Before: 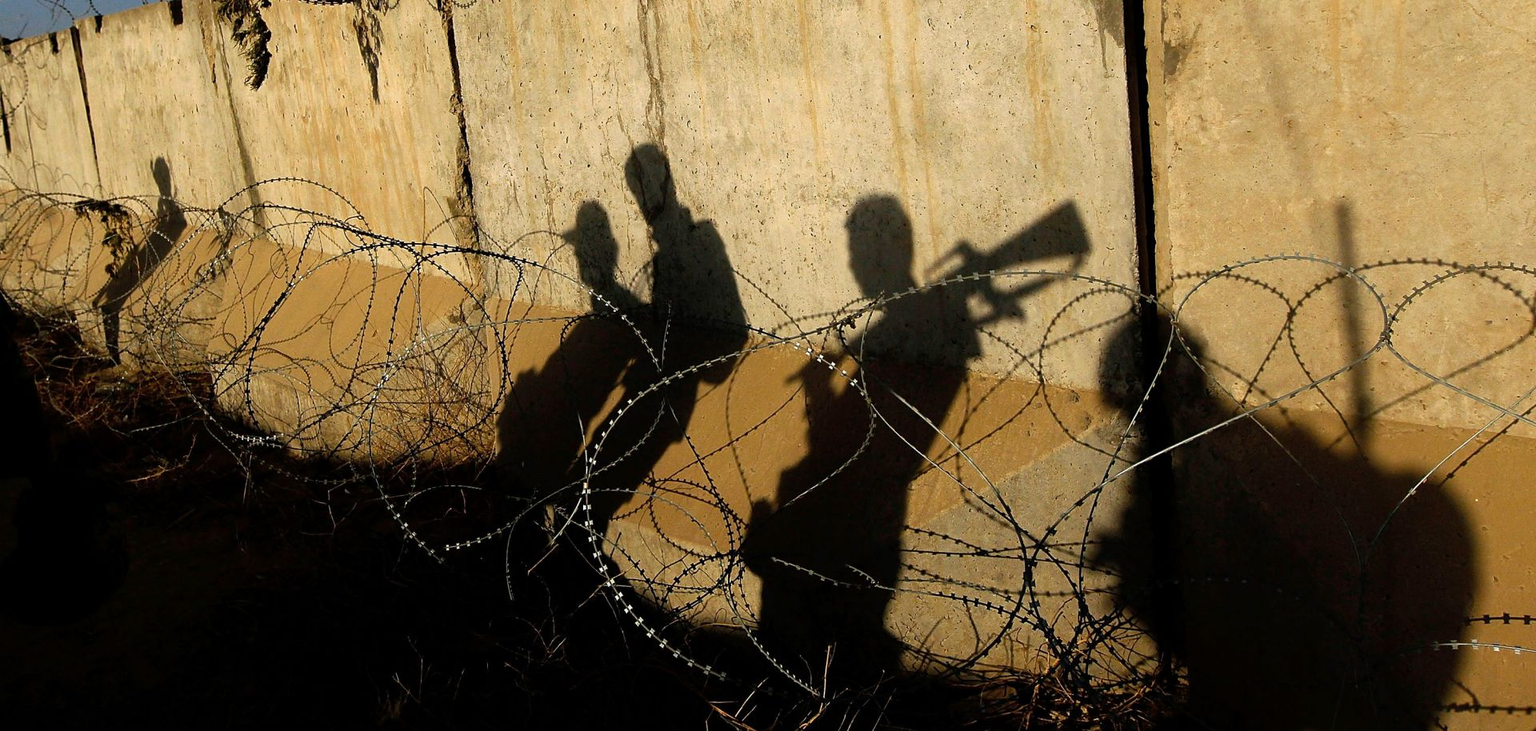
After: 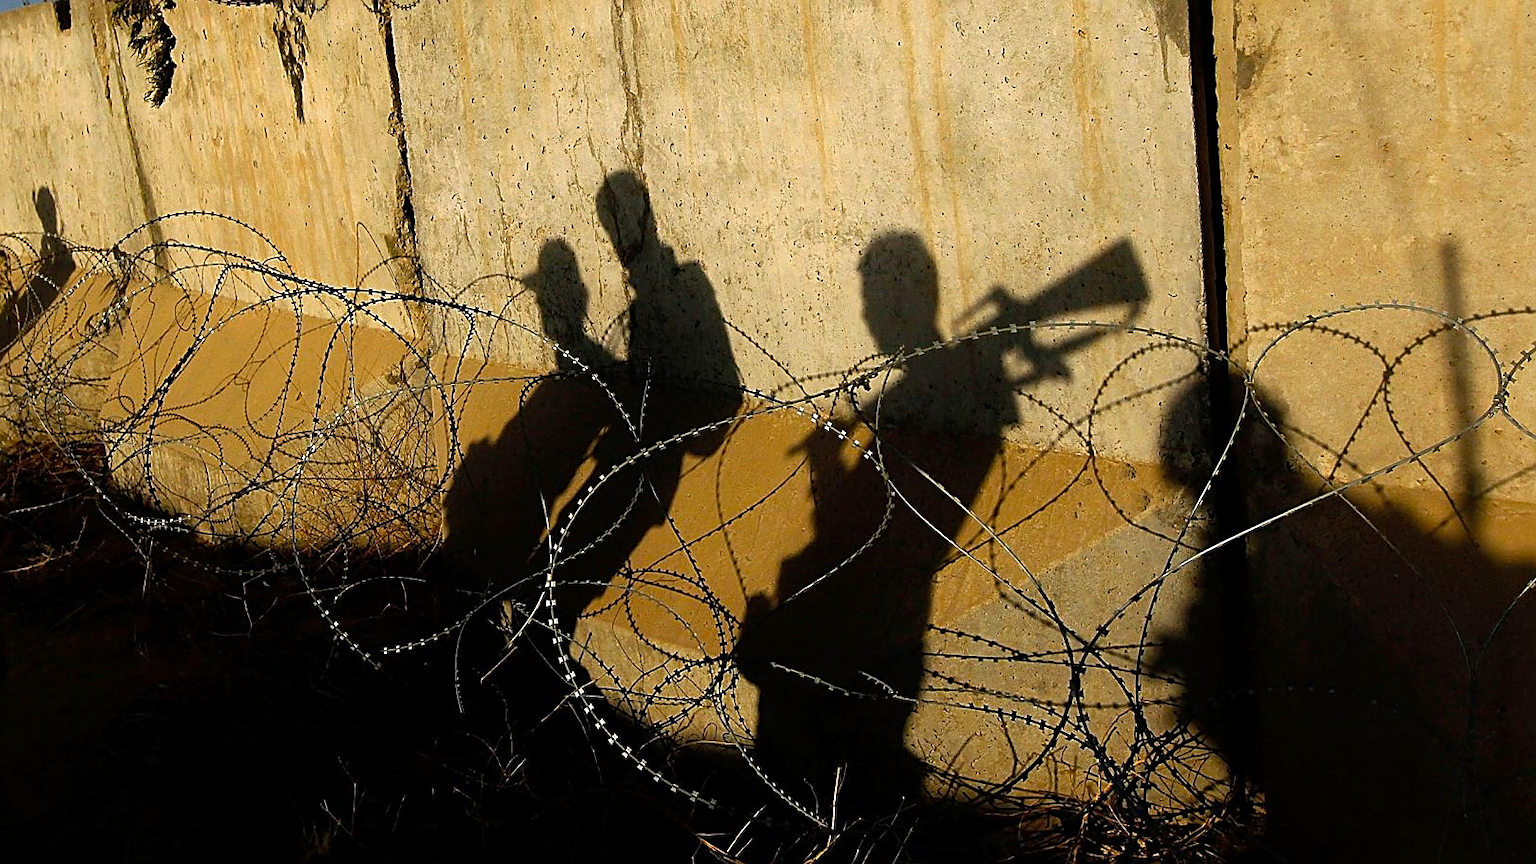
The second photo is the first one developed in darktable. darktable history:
color balance: output saturation 110%
crop: left 8.026%, right 7.374%
sharpen: on, module defaults
